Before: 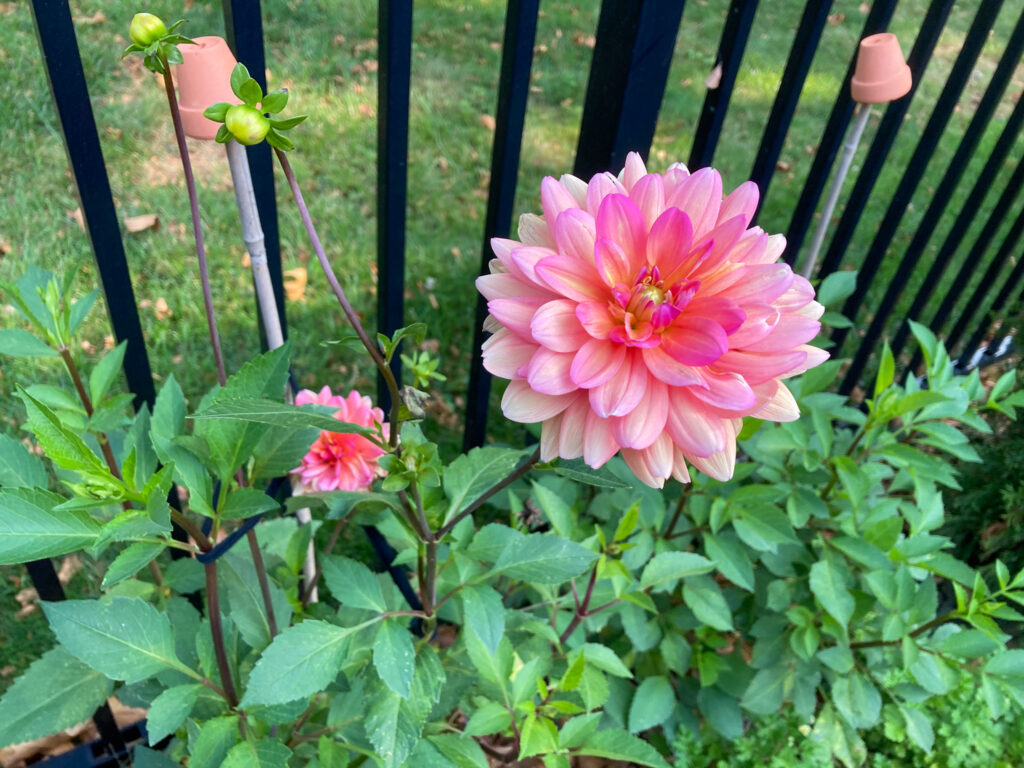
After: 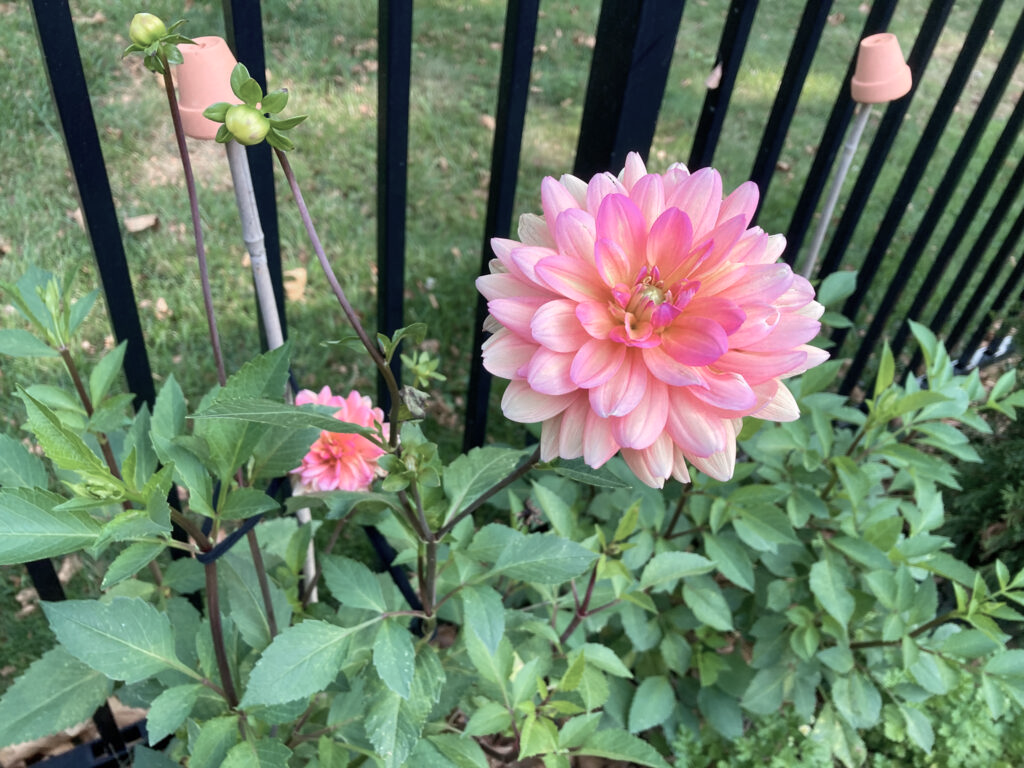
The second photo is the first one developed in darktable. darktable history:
color zones: curves: ch0 [(0, 0.559) (0.153, 0.551) (0.229, 0.5) (0.429, 0.5) (0.571, 0.5) (0.714, 0.5) (0.857, 0.5) (1, 0.559)]; ch1 [(0, 0.417) (0.112, 0.336) (0.213, 0.26) (0.429, 0.34) (0.571, 0.35) (0.683, 0.331) (0.857, 0.344) (1, 0.417)]
shadows and highlights: shadows 60, soften with gaussian
